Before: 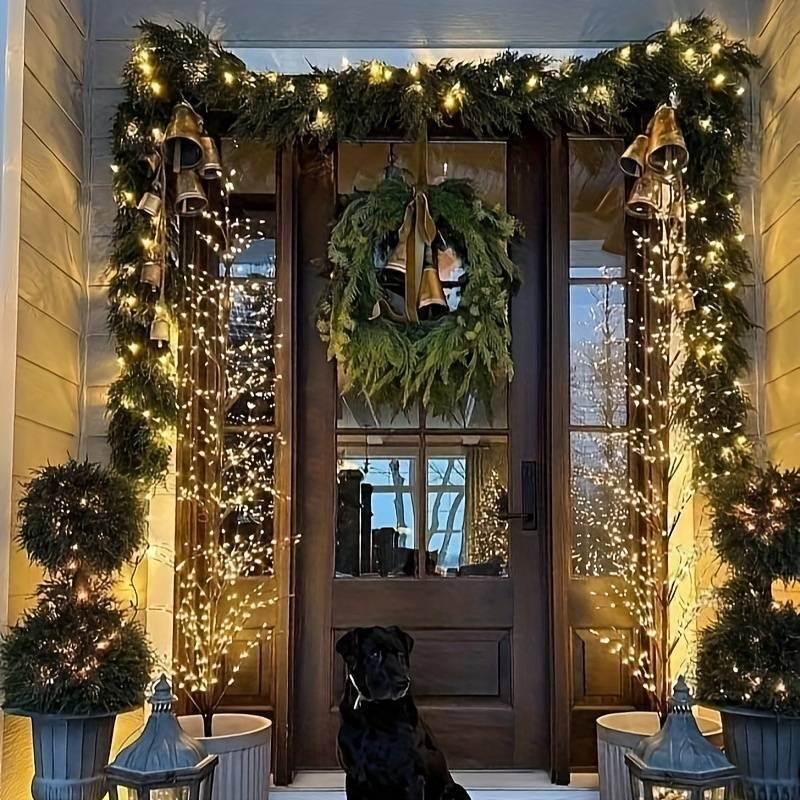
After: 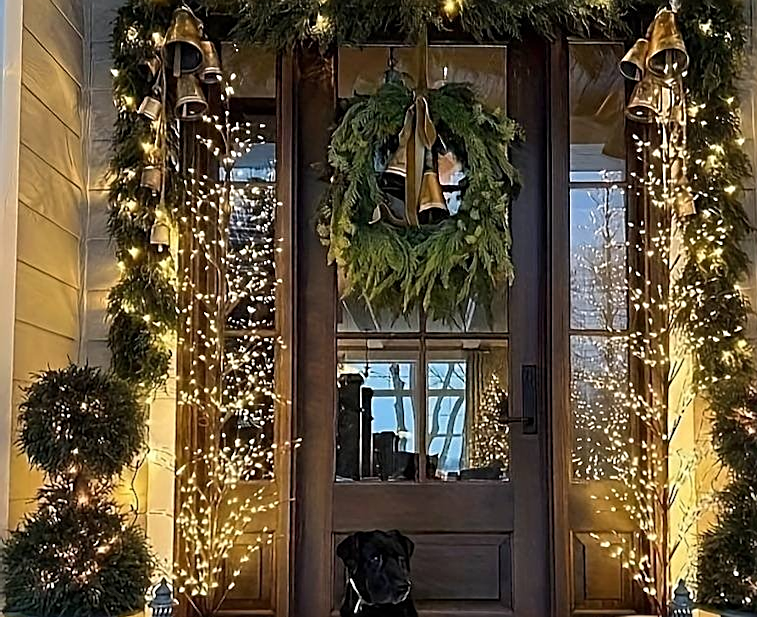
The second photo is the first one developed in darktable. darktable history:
sharpen: on, module defaults
crop and rotate: angle 0.044°, top 12.061%, right 5.417%, bottom 10.803%
exposure: compensate highlight preservation false
